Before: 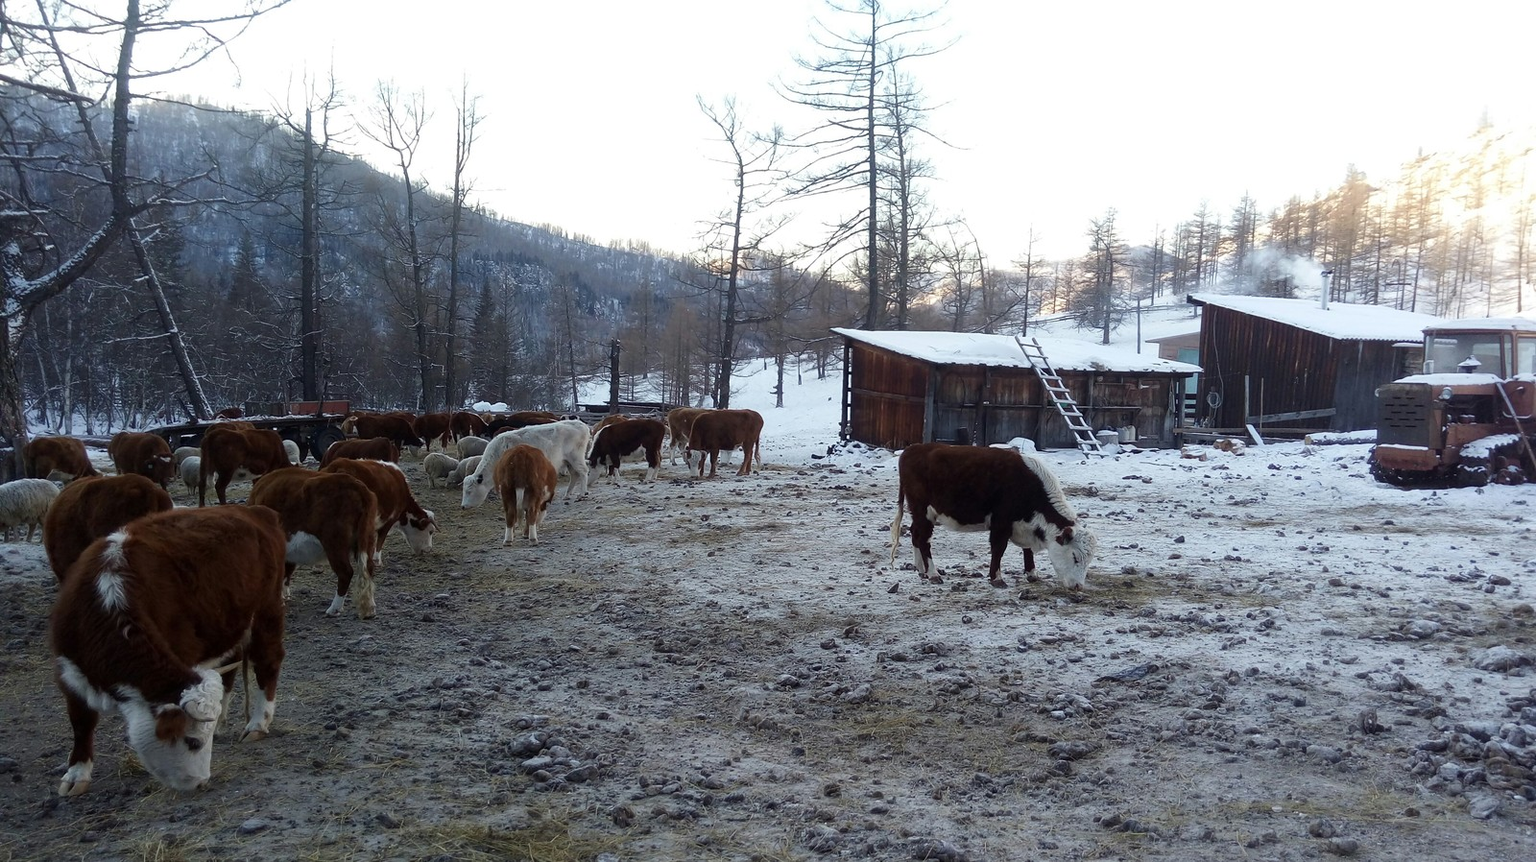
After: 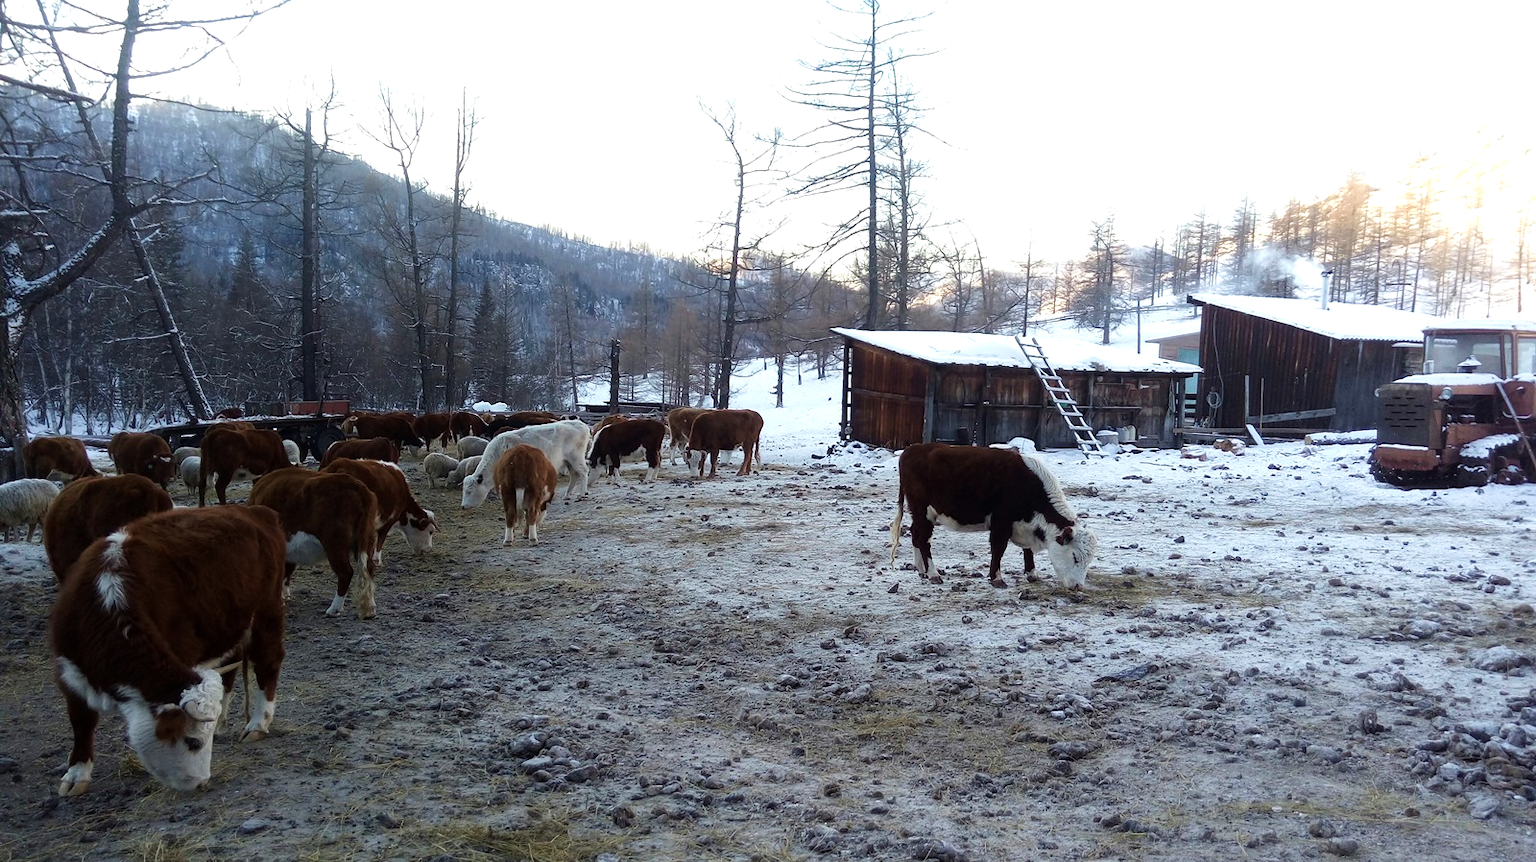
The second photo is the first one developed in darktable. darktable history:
velvia: strength 16.36%
tone equalizer: -8 EV -0.443 EV, -7 EV -0.415 EV, -6 EV -0.371 EV, -5 EV -0.23 EV, -3 EV 0.256 EV, -2 EV 0.351 EV, -1 EV 0.388 EV, +0 EV 0.416 EV, mask exposure compensation -0.511 EV
